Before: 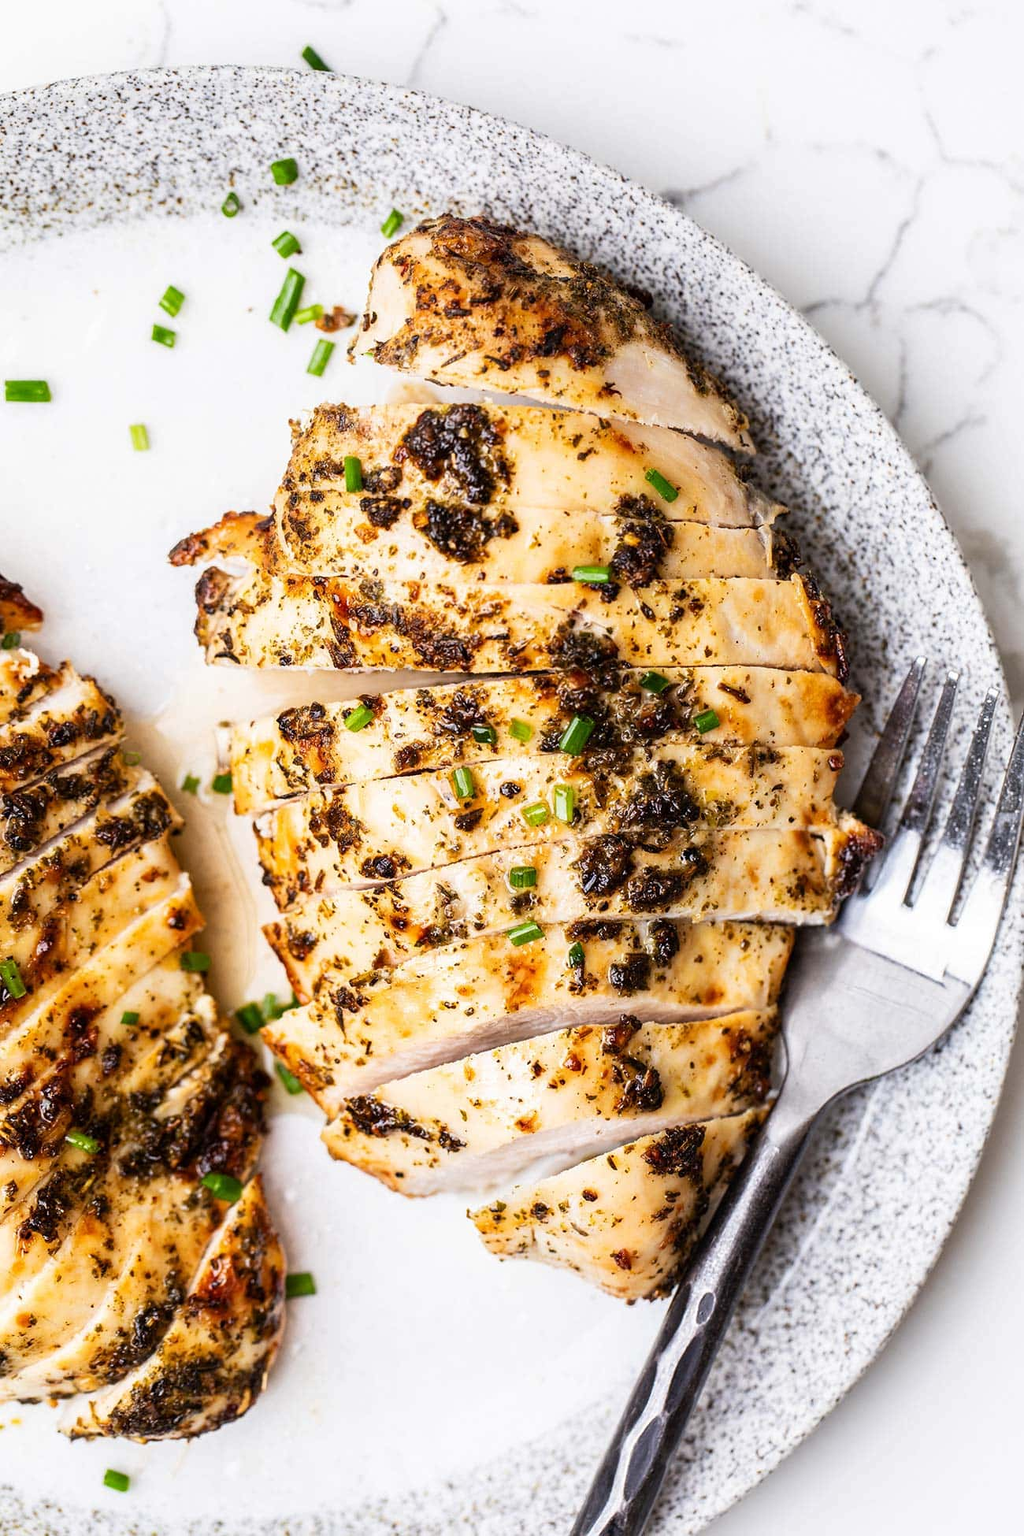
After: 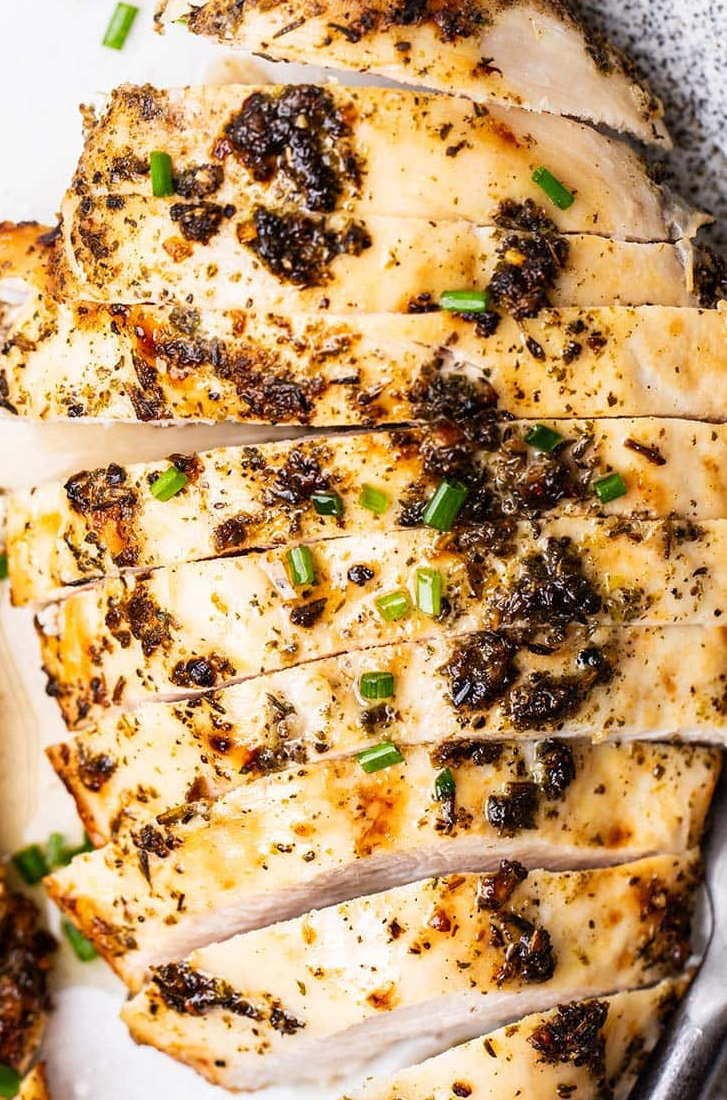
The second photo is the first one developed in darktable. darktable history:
crop and rotate: left 22.118%, top 21.989%, right 21.897%, bottom 21.578%
